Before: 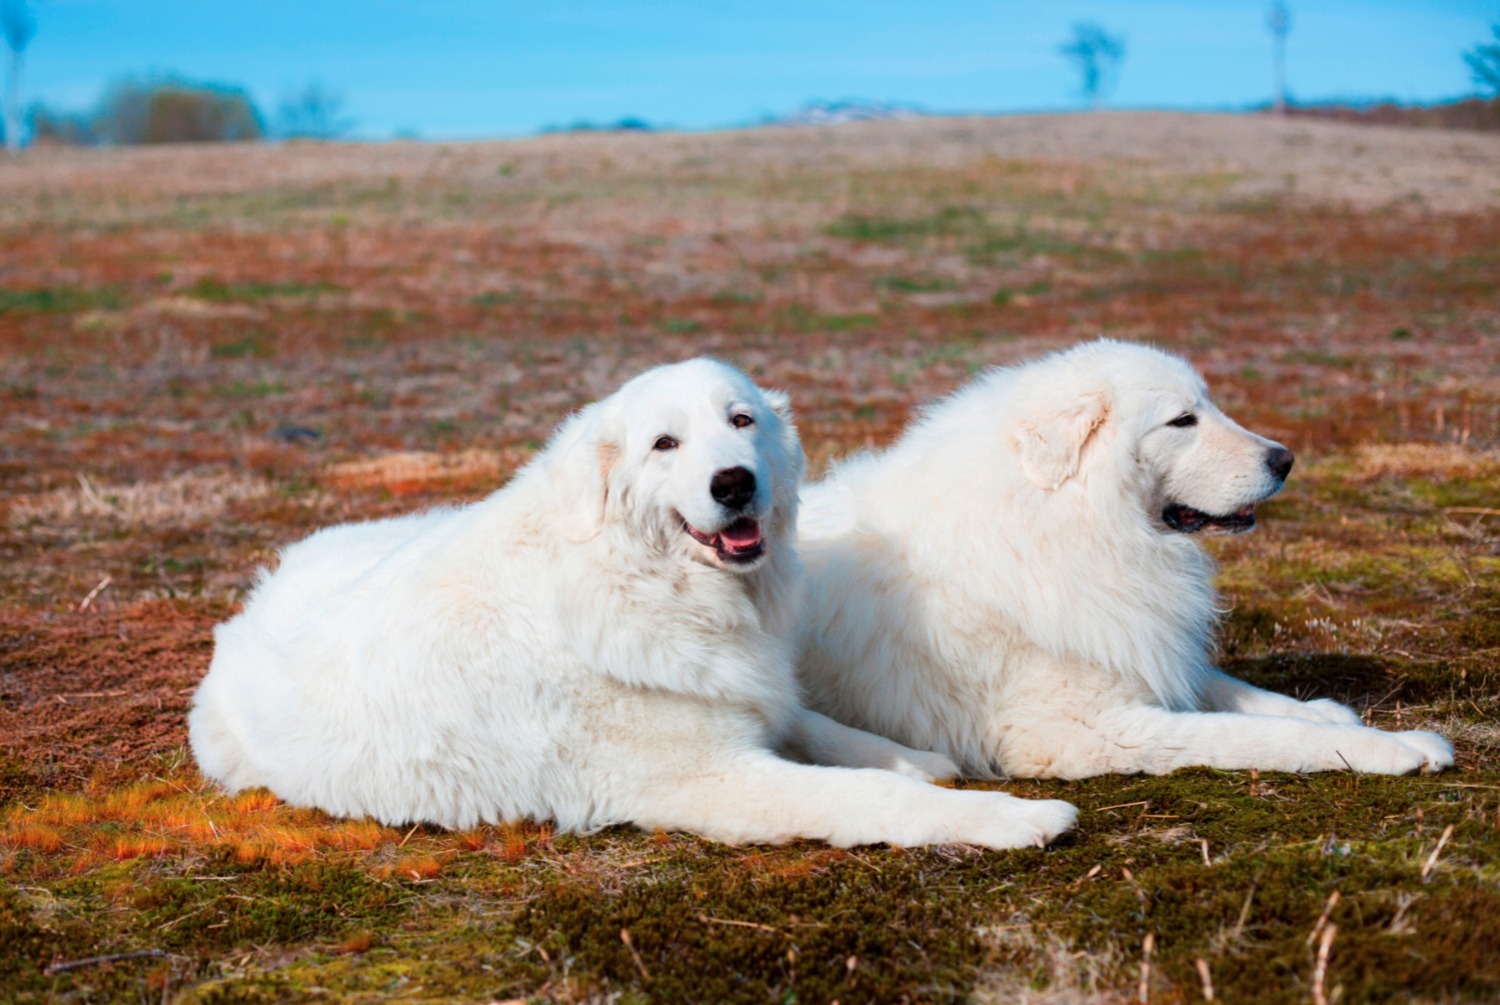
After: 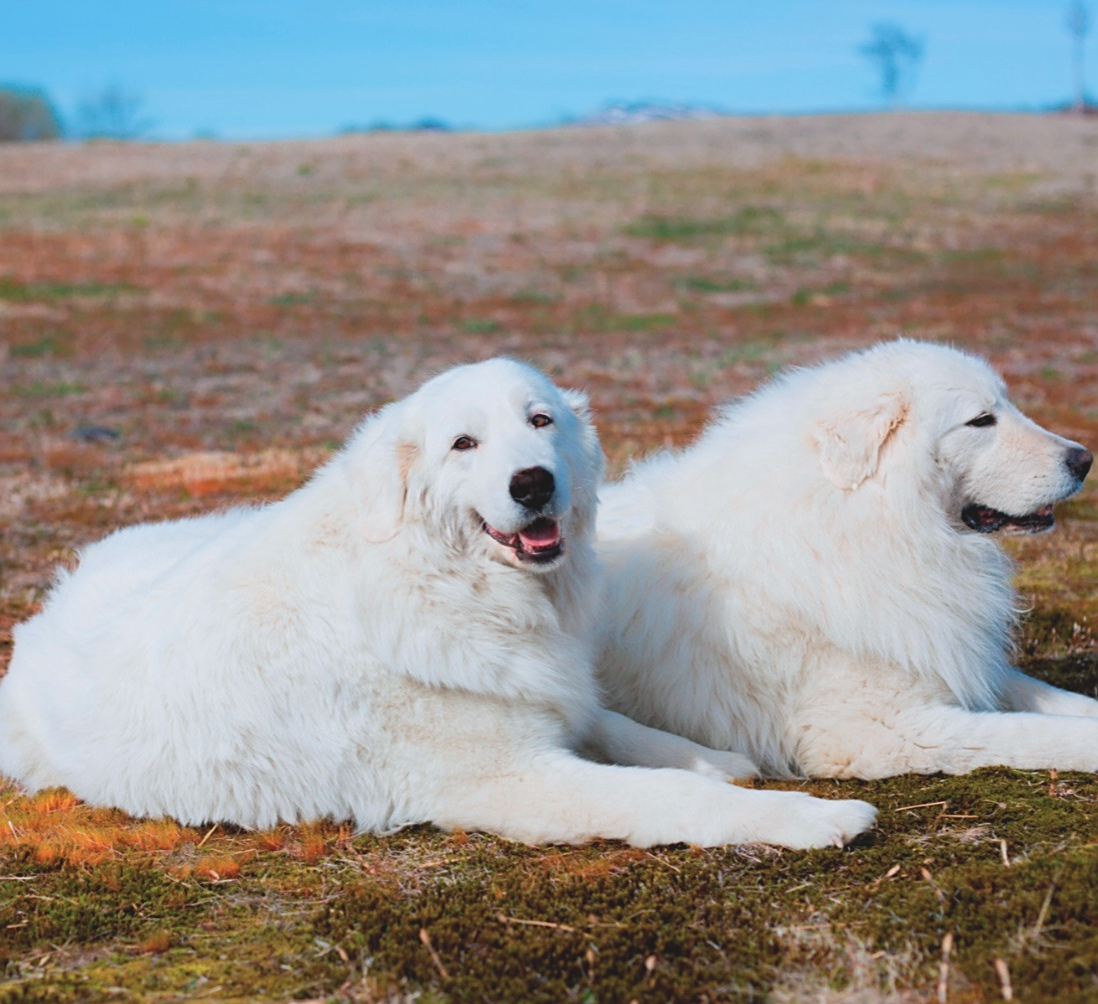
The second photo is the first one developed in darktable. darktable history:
sharpen: on, module defaults
contrast brightness saturation: contrast -0.15, brightness 0.05, saturation -0.12
crop: left 13.443%, right 13.31%
white balance: red 0.98, blue 1.034
